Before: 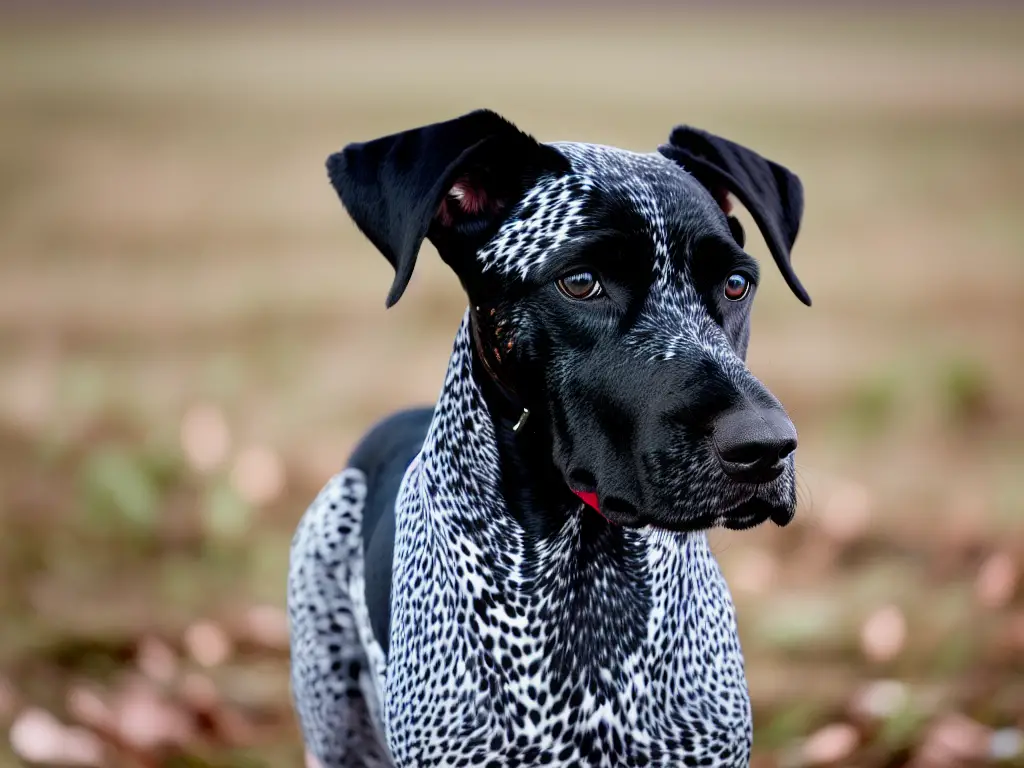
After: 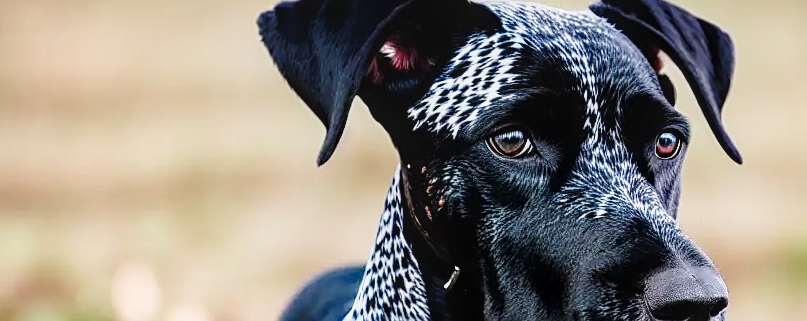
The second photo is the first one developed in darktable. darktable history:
base curve: curves: ch0 [(0, 0) (0.028, 0.03) (0.121, 0.232) (0.46, 0.748) (0.859, 0.968) (1, 1)], preserve colors none
crop: left 6.833%, top 18.542%, right 14.291%, bottom 39.564%
local contrast: on, module defaults
color zones: curves: ch0 [(0, 0.5) (0.143, 0.5) (0.286, 0.5) (0.429, 0.5) (0.571, 0.5) (0.714, 0.476) (0.857, 0.5) (1, 0.5)]; ch2 [(0, 0.5) (0.143, 0.5) (0.286, 0.5) (0.429, 0.5) (0.571, 0.5) (0.714, 0.487) (0.857, 0.5) (1, 0.5)]
sharpen: on, module defaults
